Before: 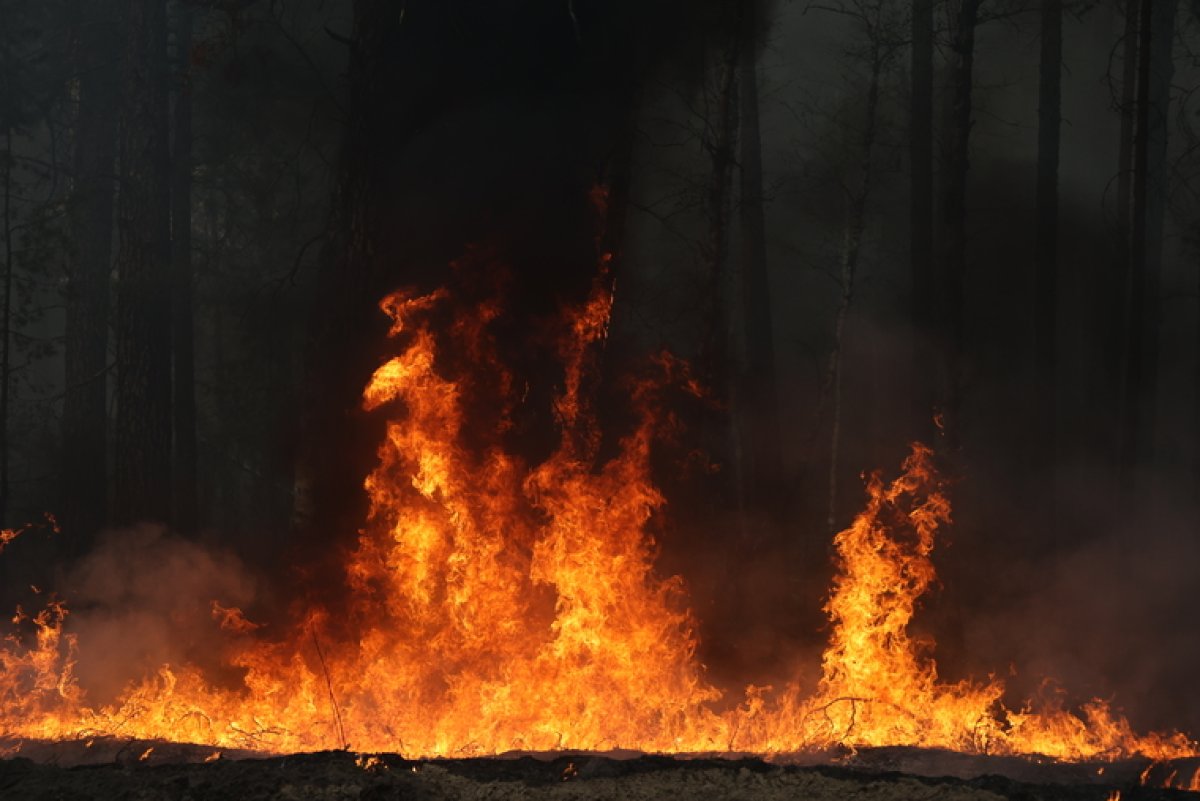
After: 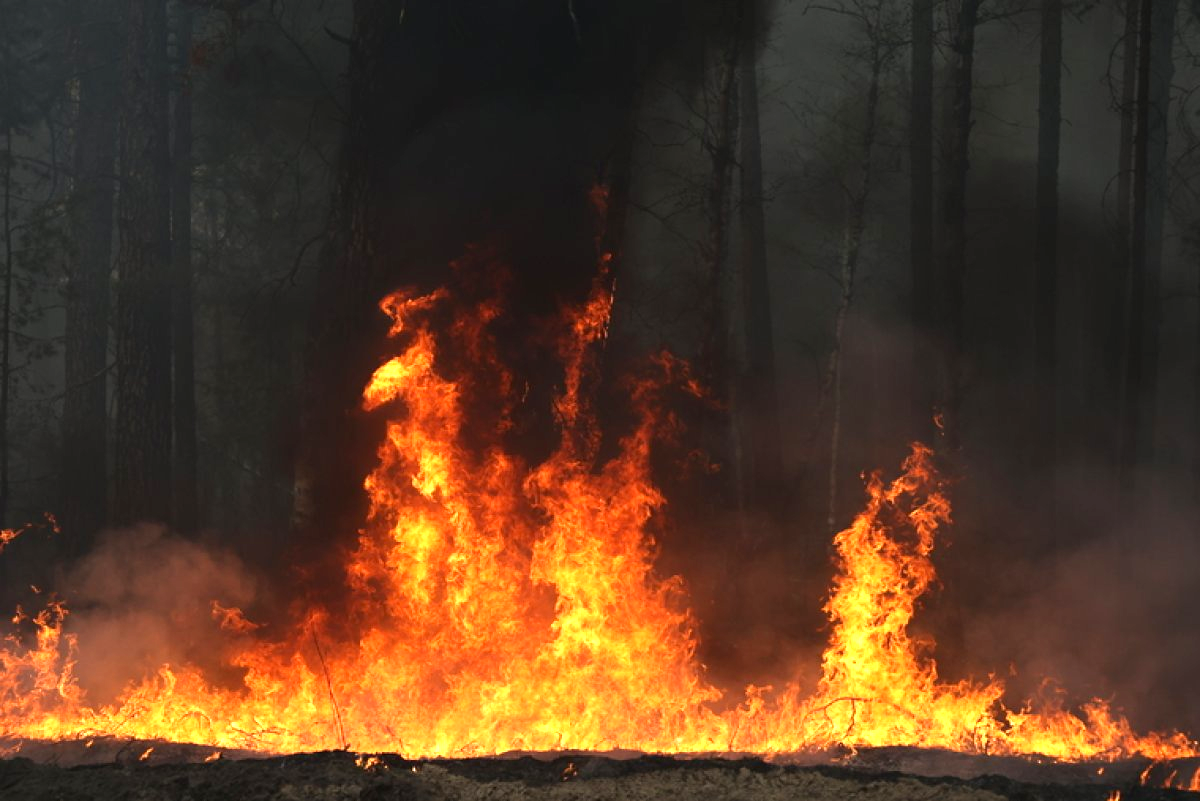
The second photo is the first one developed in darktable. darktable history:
exposure: exposure 0.998 EV, compensate exposure bias true, compensate highlight preservation false
